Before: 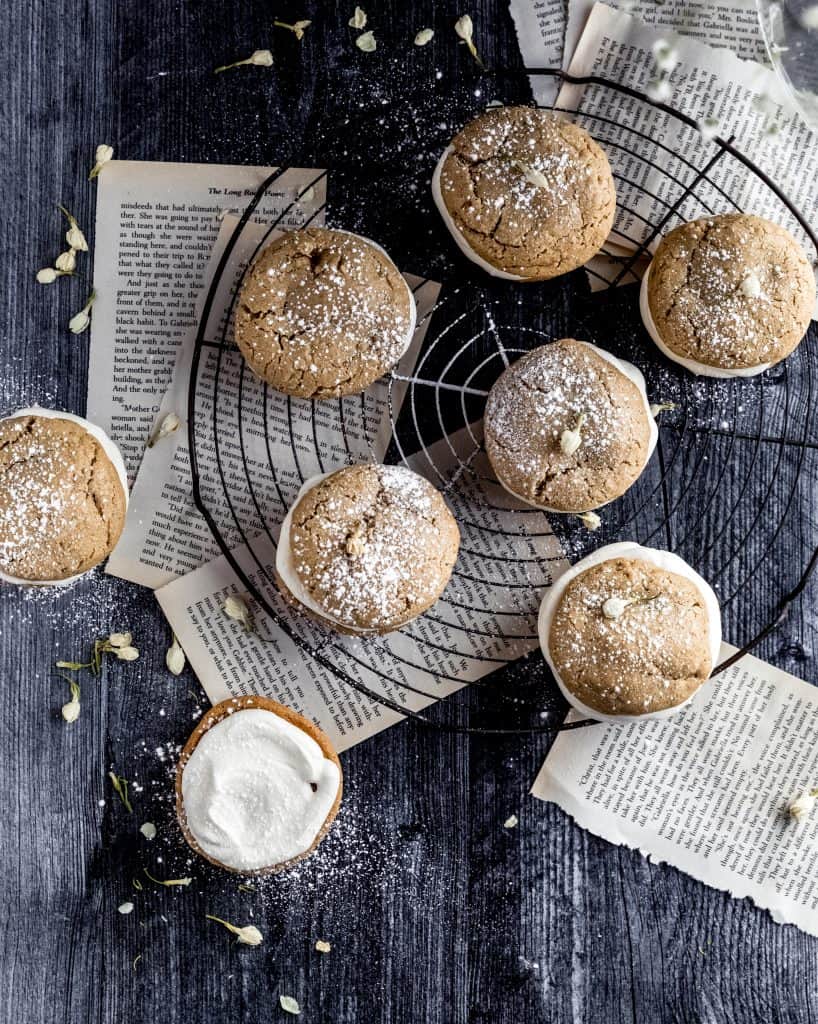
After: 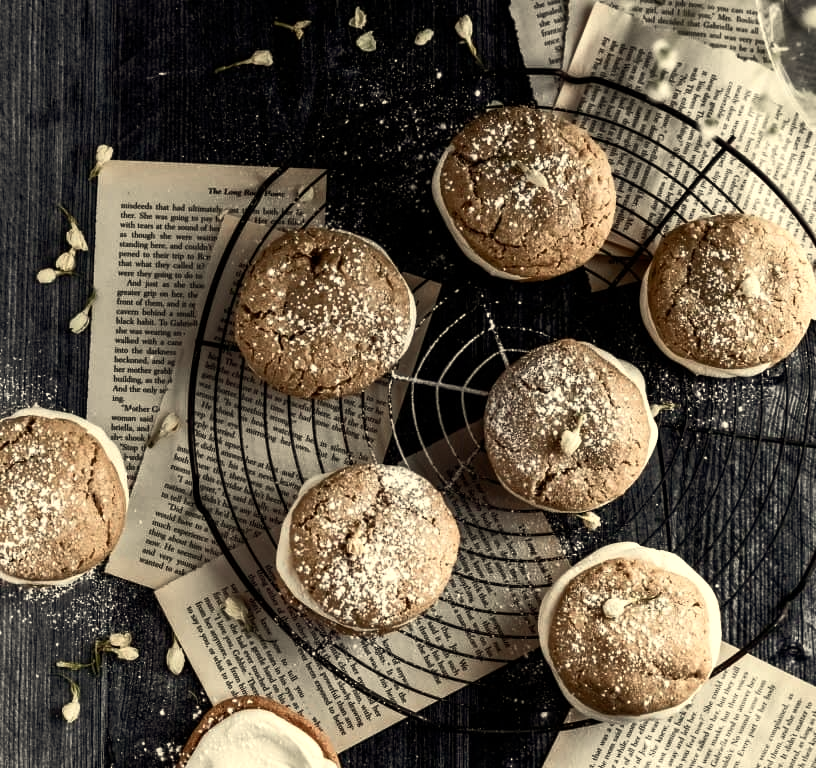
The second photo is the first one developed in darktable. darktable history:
white balance: red 1.08, blue 0.791
crop: bottom 24.967%
color balance rgb: perceptual saturation grading › highlights -31.88%, perceptual saturation grading › mid-tones 5.8%, perceptual saturation grading › shadows 18.12%, perceptual brilliance grading › highlights 3.62%, perceptual brilliance grading › mid-tones -18.12%, perceptual brilliance grading › shadows -41.3%
